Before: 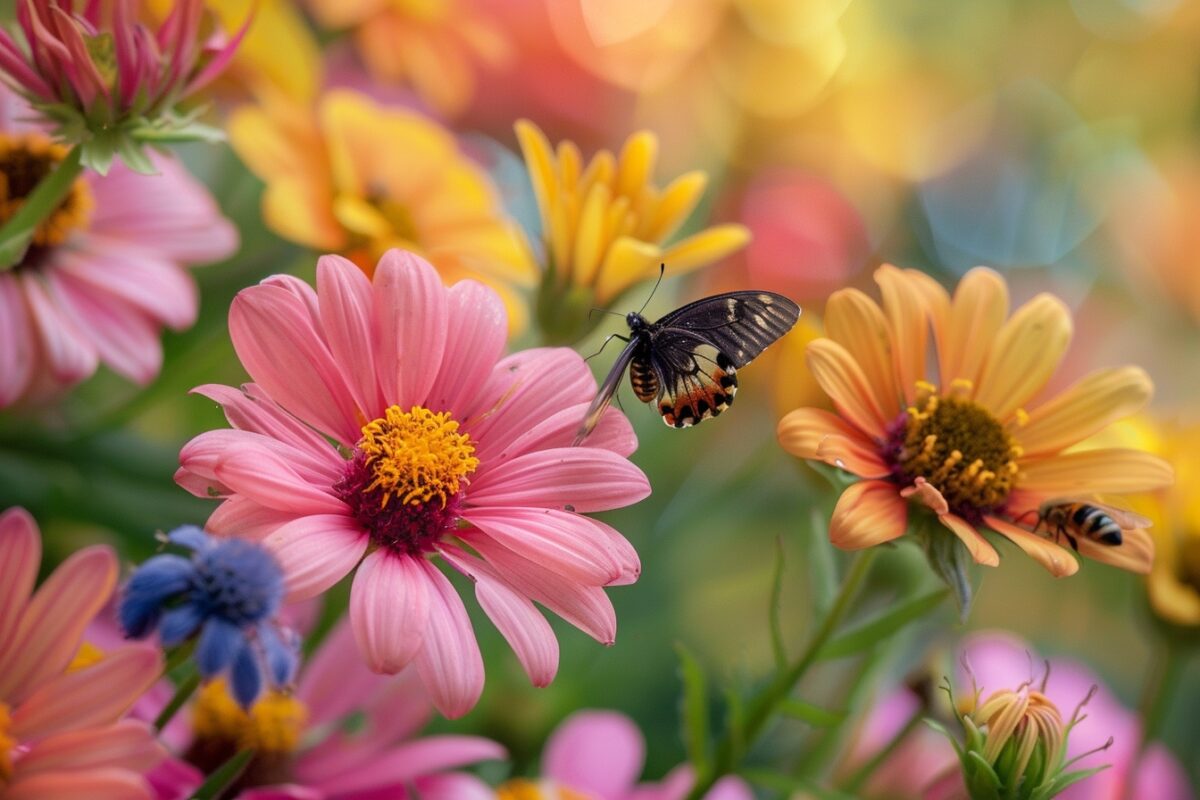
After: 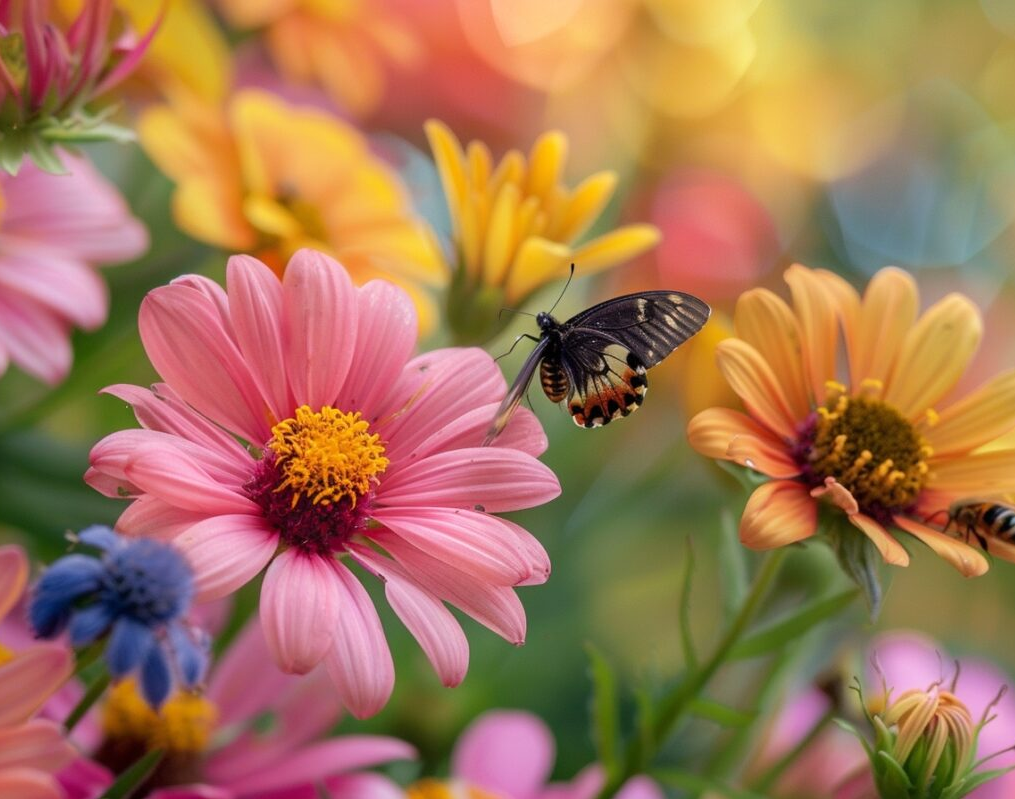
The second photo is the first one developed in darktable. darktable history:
crop: left 7.553%, right 7.811%
tone equalizer: on, module defaults
